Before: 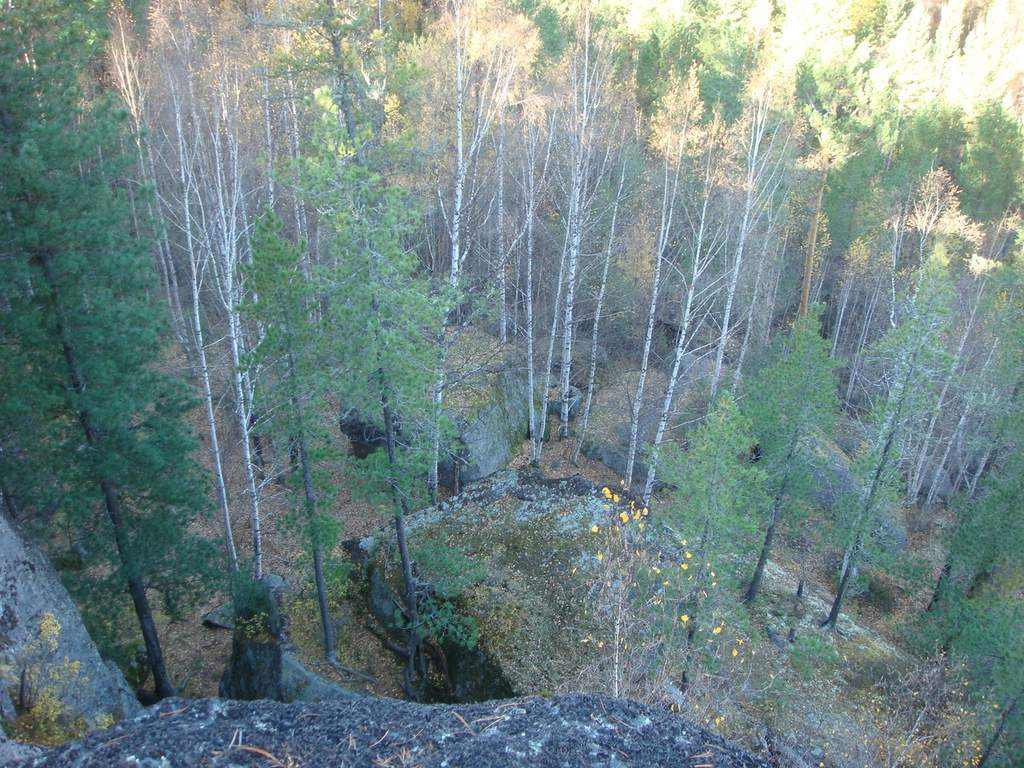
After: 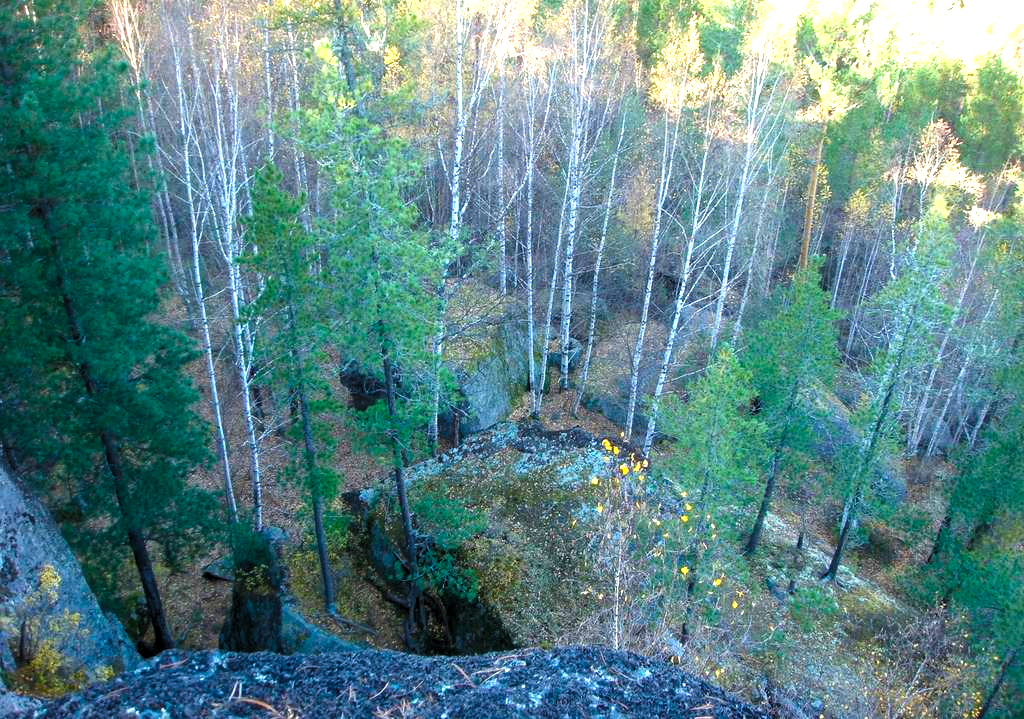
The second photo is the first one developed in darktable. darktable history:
levels: white 99.91%, levels [0.116, 0.574, 1]
color balance rgb: highlights gain › chroma 0.254%, highlights gain › hue 332.66°, perceptual saturation grading › global saturation 20%, perceptual saturation grading › highlights -24.717%, perceptual saturation grading › shadows 24.849%, perceptual brilliance grading › global brilliance 17.991%, global vibrance 59.984%
crop and rotate: top 6.315%
